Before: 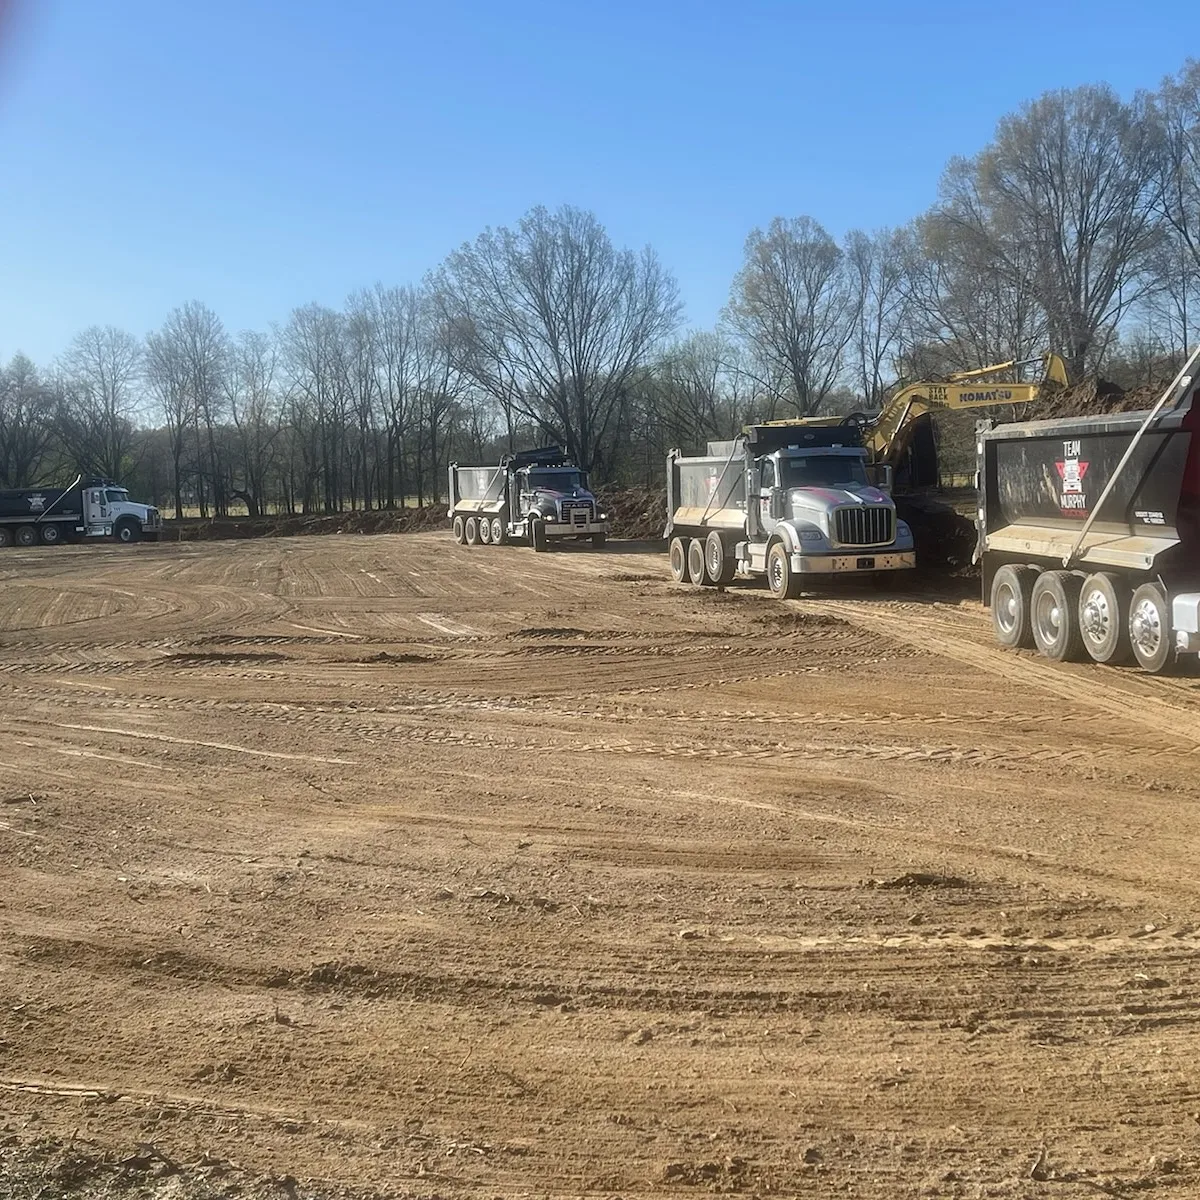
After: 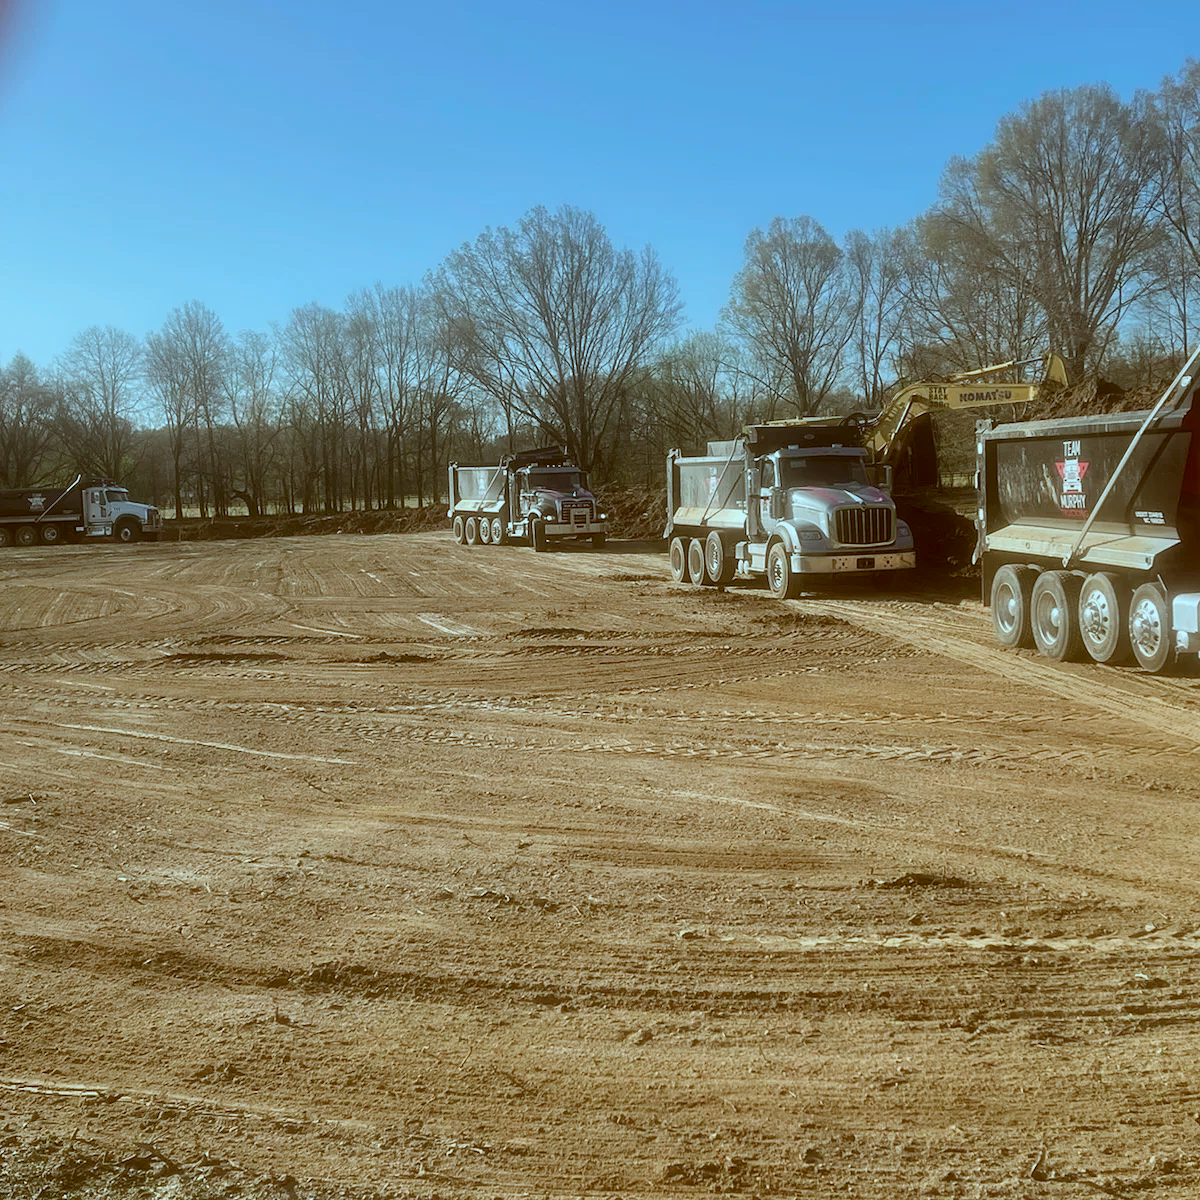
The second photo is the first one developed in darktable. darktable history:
exposure: exposure -0.177 EV, compensate highlight preservation false
color correction: highlights a* -14.62, highlights b* -16.22, shadows a* 10.12, shadows b* 29.4
